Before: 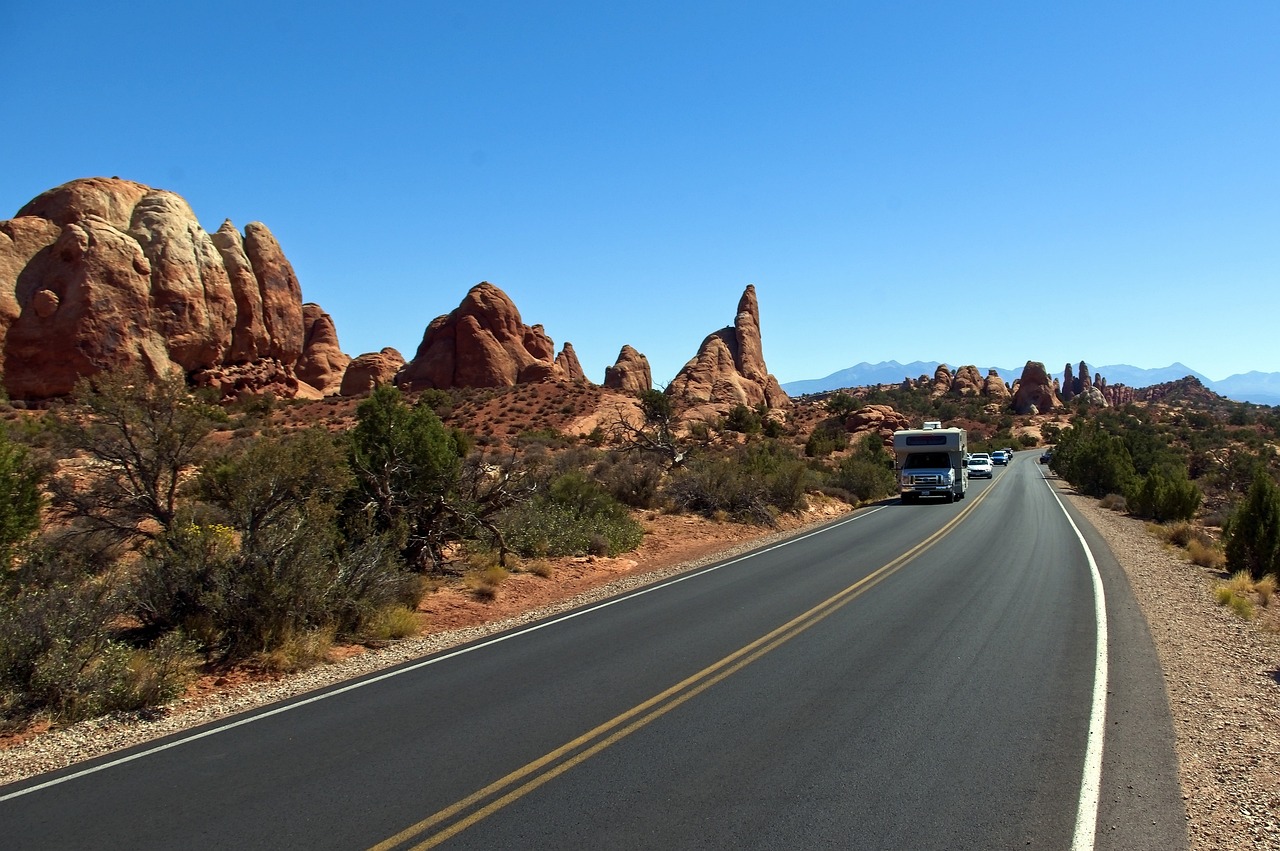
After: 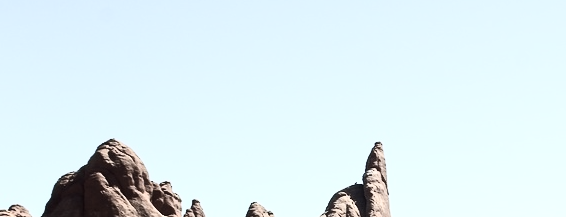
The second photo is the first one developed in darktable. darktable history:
color balance rgb: perceptual saturation grading › global saturation 3.127%, perceptual brilliance grading › mid-tones 9.825%, perceptual brilliance grading › shadows 14.202%
color zones: curves: ch1 [(0, 0.153) (0.143, 0.15) (0.286, 0.151) (0.429, 0.152) (0.571, 0.152) (0.714, 0.151) (0.857, 0.151) (1, 0.153)]
exposure: compensate highlight preservation false
contrast brightness saturation: contrast 0.619, brightness 0.338, saturation 0.146
crop: left 29.11%, top 16.809%, right 26.643%, bottom 57.575%
shadows and highlights: shadows -68.98, highlights 35.11, soften with gaussian
